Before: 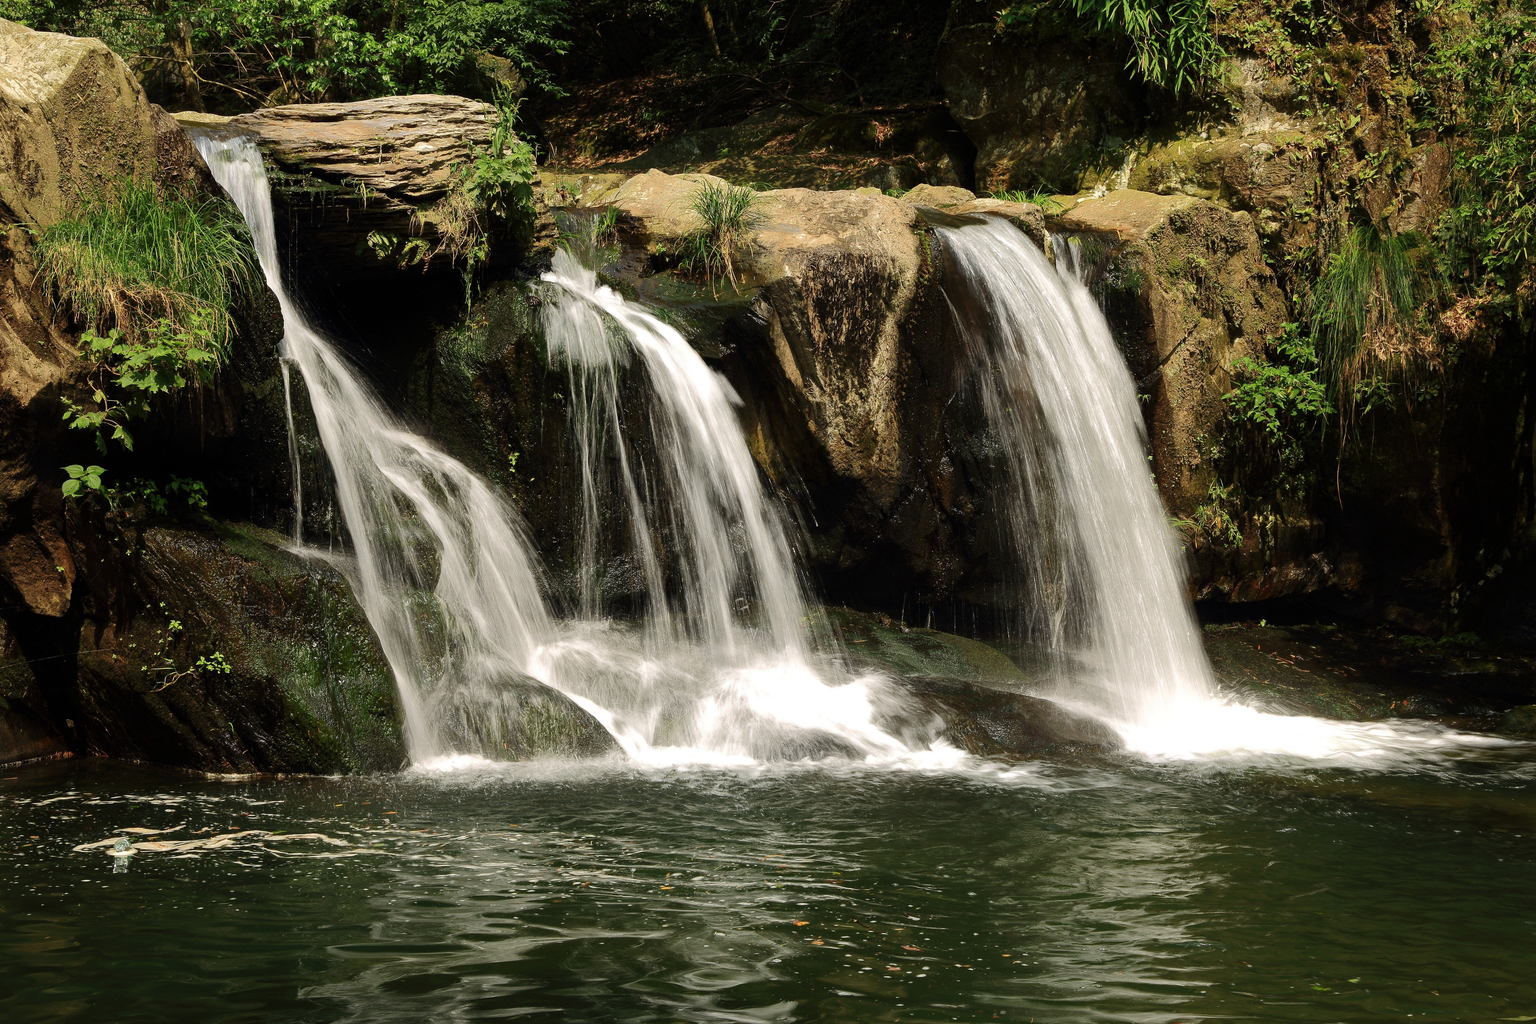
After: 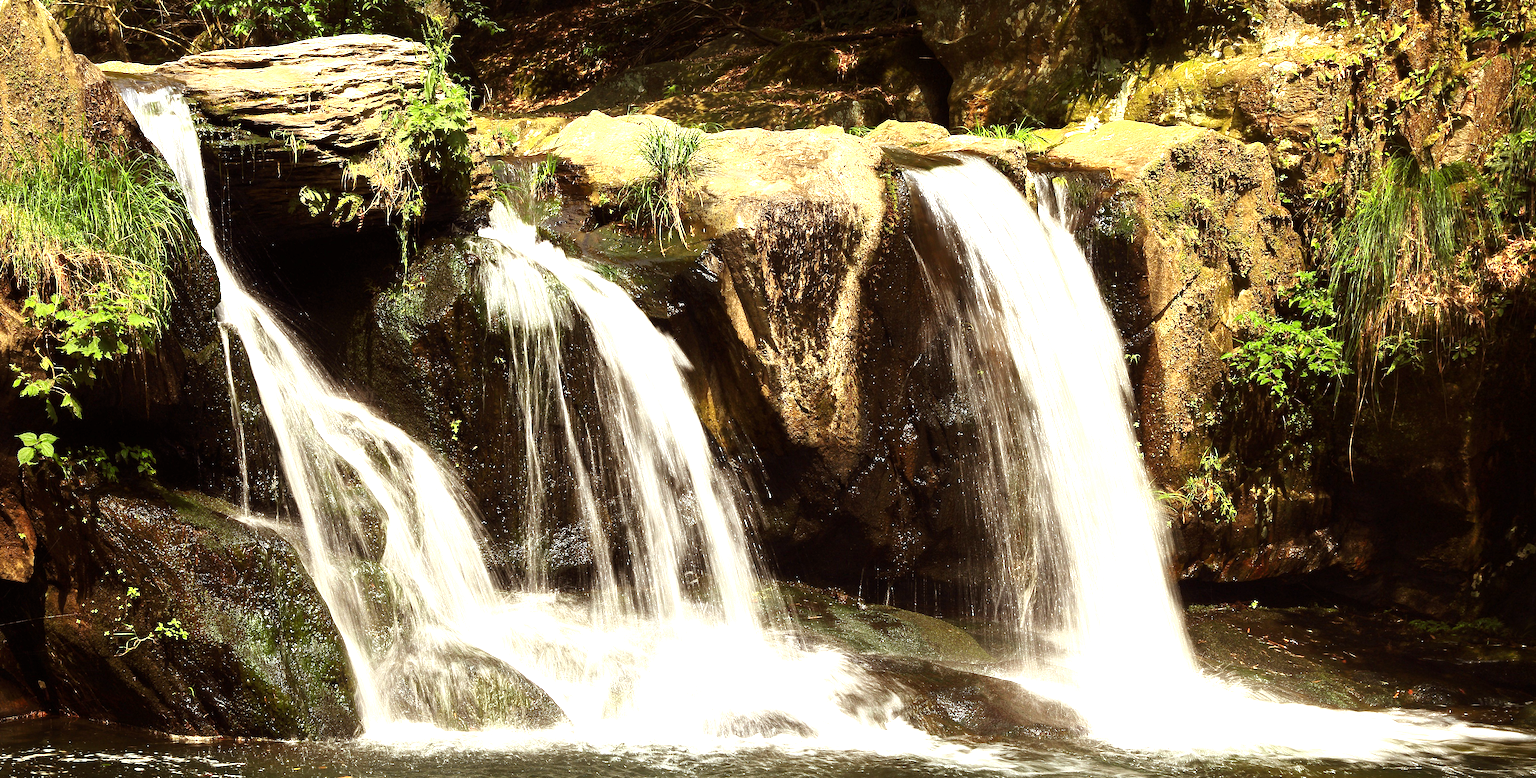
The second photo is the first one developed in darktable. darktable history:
exposure: black level correction 0, exposure 1.3 EV, compensate highlight preservation false
rgb levels: mode RGB, independent channels, levels [[0, 0.5, 1], [0, 0.521, 1], [0, 0.536, 1]]
crop: top 5.667%, bottom 17.637%
rotate and perspective: rotation 0.062°, lens shift (vertical) 0.115, lens shift (horizontal) -0.133, crop left 0.047, crop right 0.94, crop top 0.061, crop bottom 0.94
